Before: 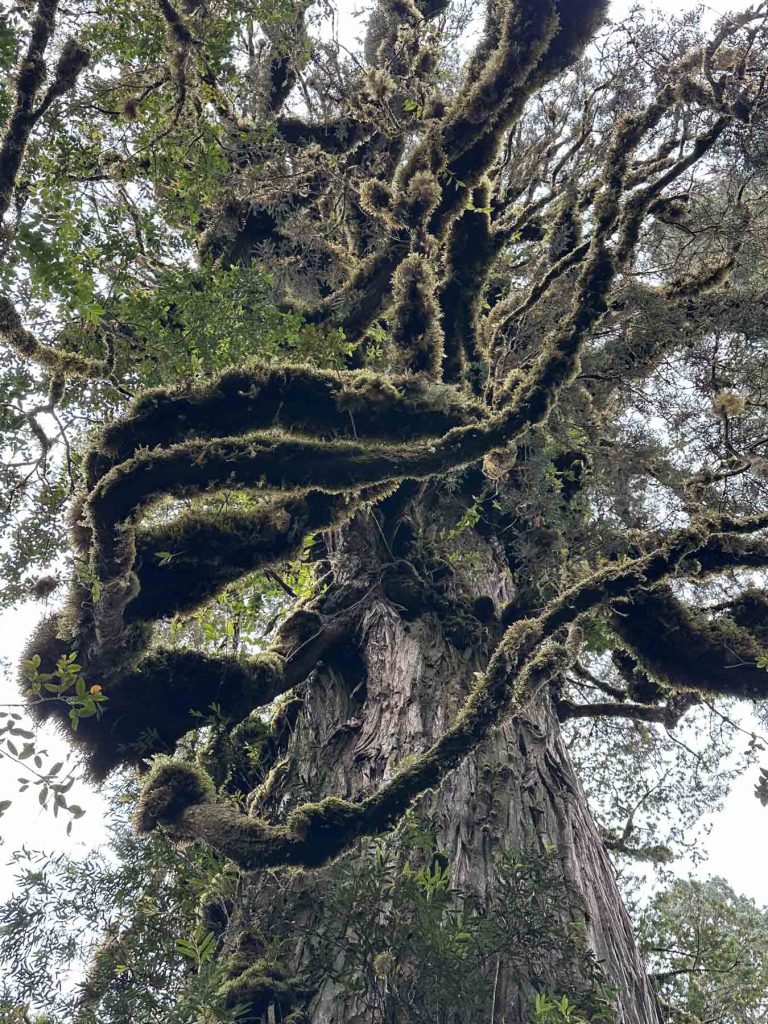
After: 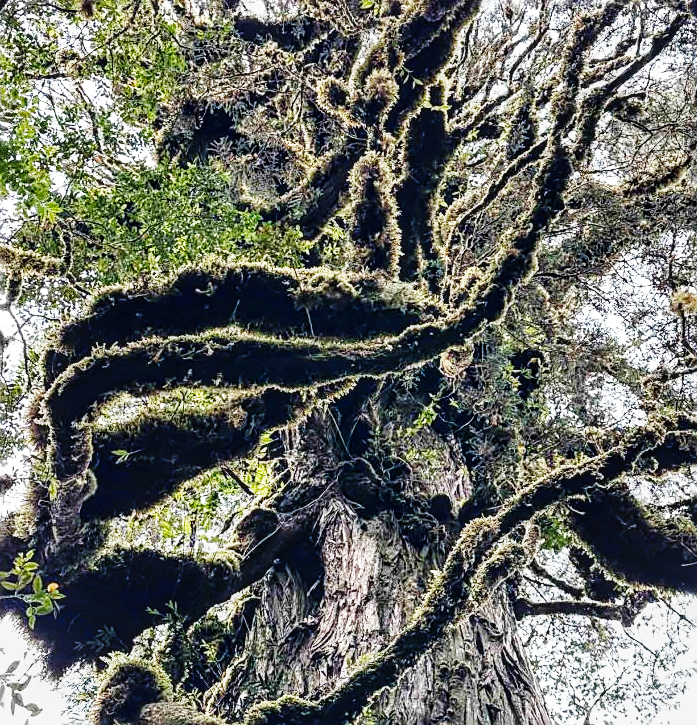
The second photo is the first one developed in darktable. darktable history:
local contrast: detail 130%
levels: mode automatic, levels [0.044, 0.475, 0.791]
base curve: curves: ch0 [(0, 0) (0, 0) (0.002, 0.001) (0.008, 0.003) (0.019, 0.011) (0.037, 0.037) (0.064, 0.11) (0.102, 0.232) (0.152, 0.379) (0.216, 0.524) (0.296, 0.665) (0.394, 0.789) (0.512, 0.881) (0.651, 0.945) (0.813, 0.986) (1, 1)], preserve colors none
sharpen: on, module defaults
crop: left 5.606%, top 10.024%, right 3.576%, bottom 19.139%
